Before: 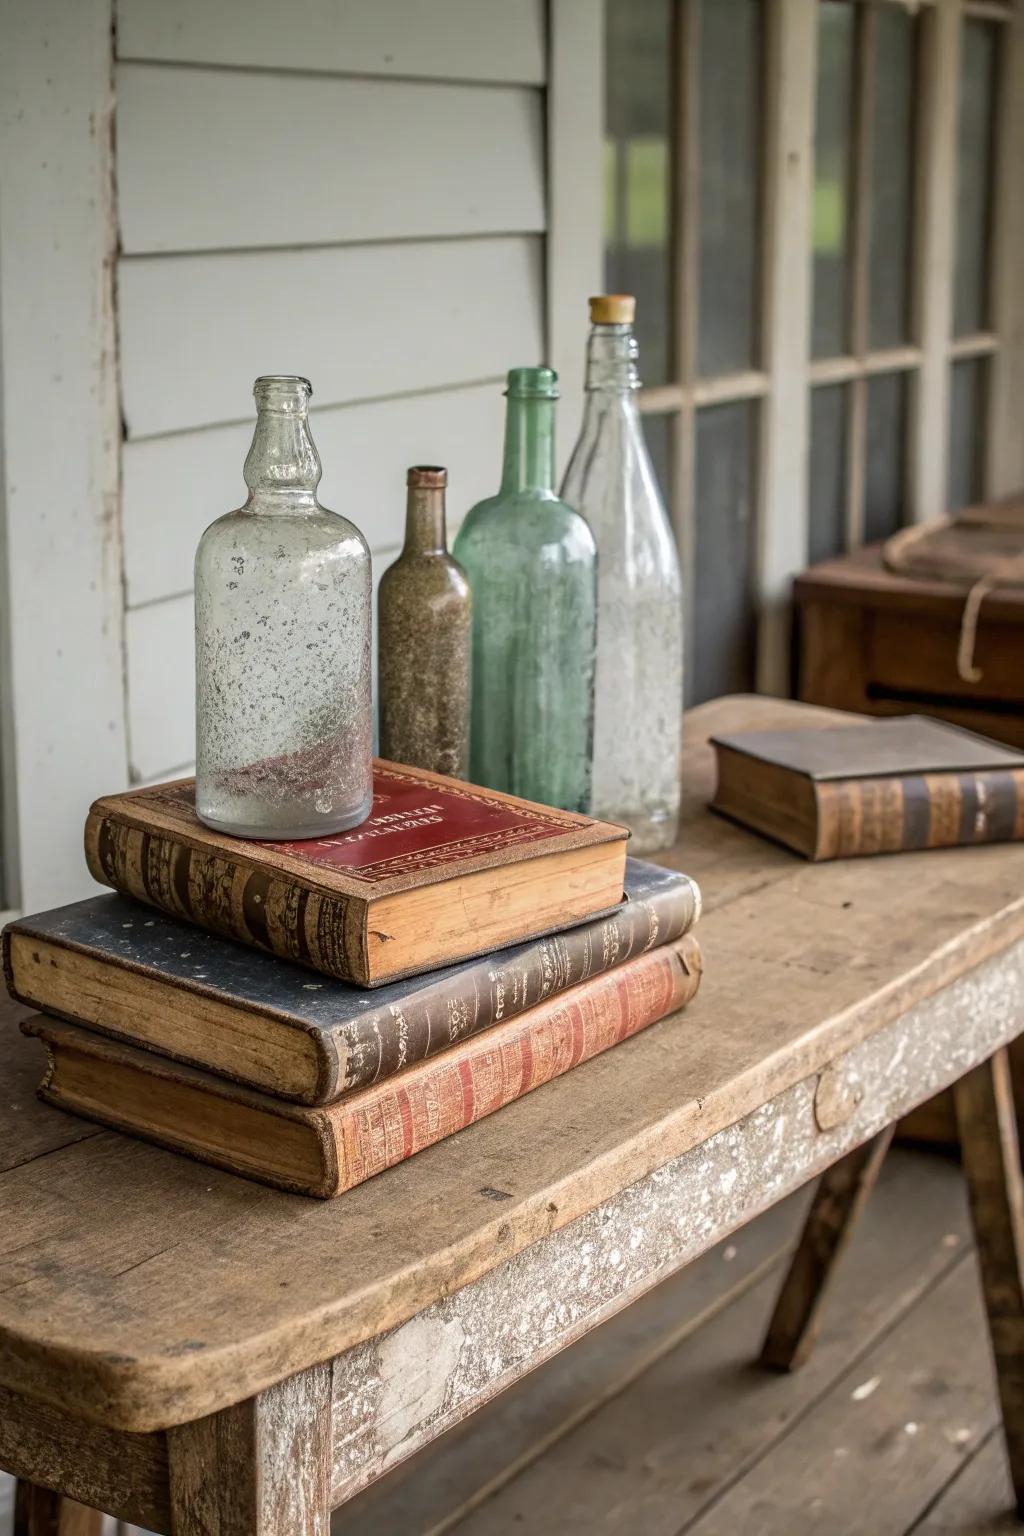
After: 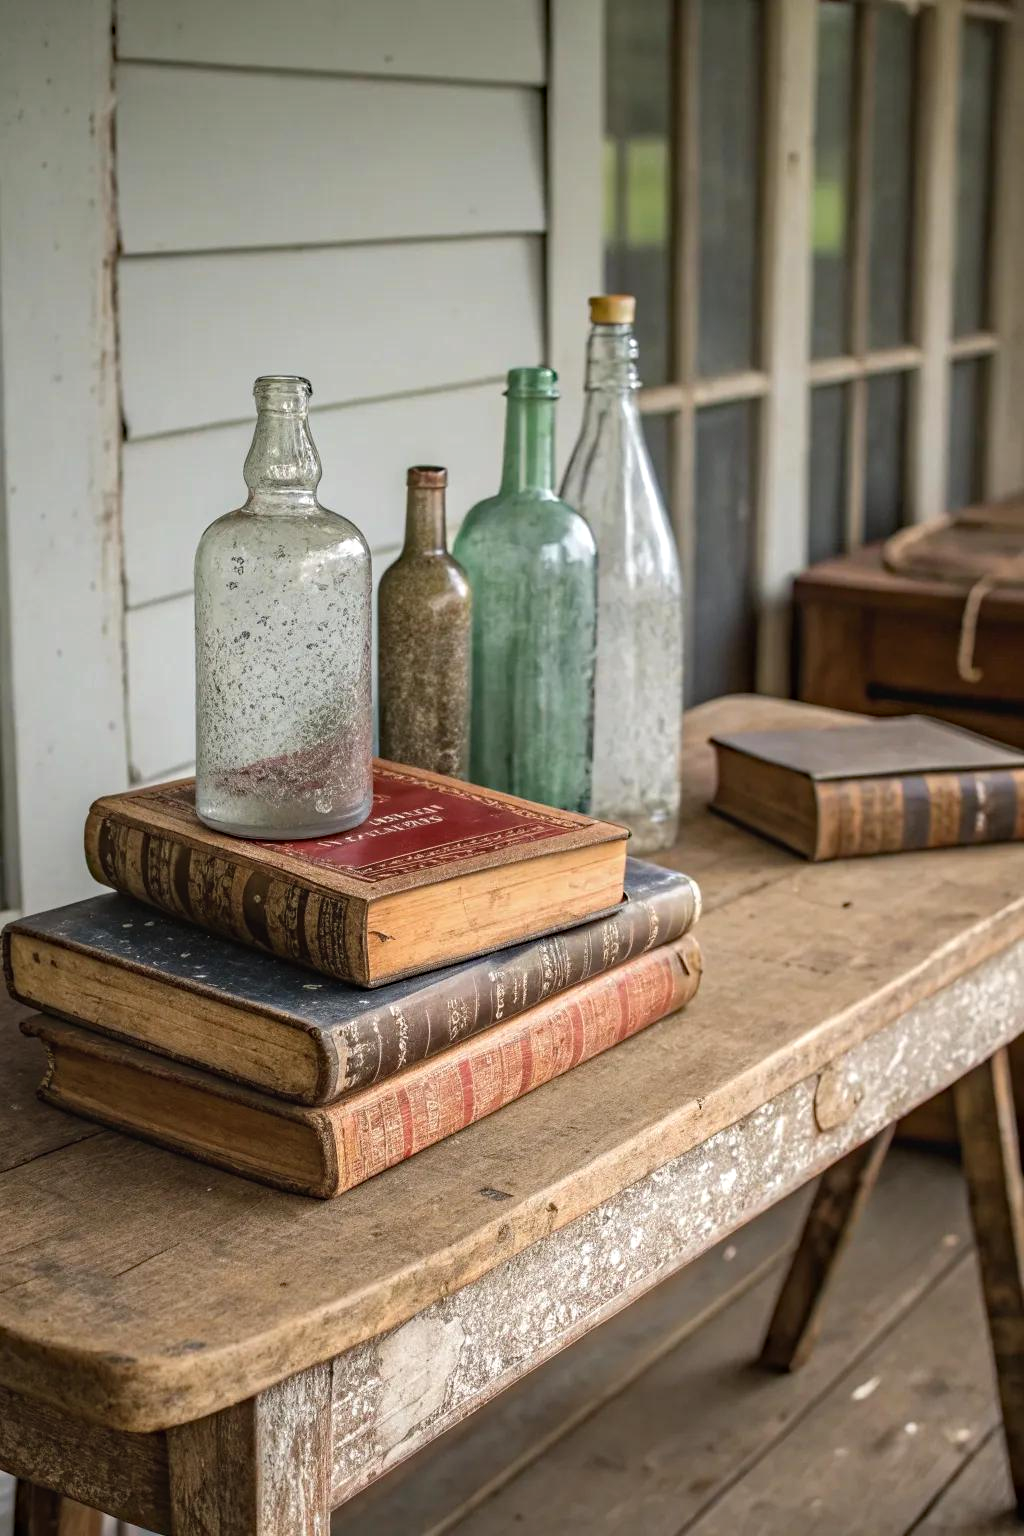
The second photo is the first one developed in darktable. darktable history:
exposure: black level correction -0.002, exposure 0.041 EV, compensate highlight preservation false
haze removal: compatibility mode true, adaptive false
